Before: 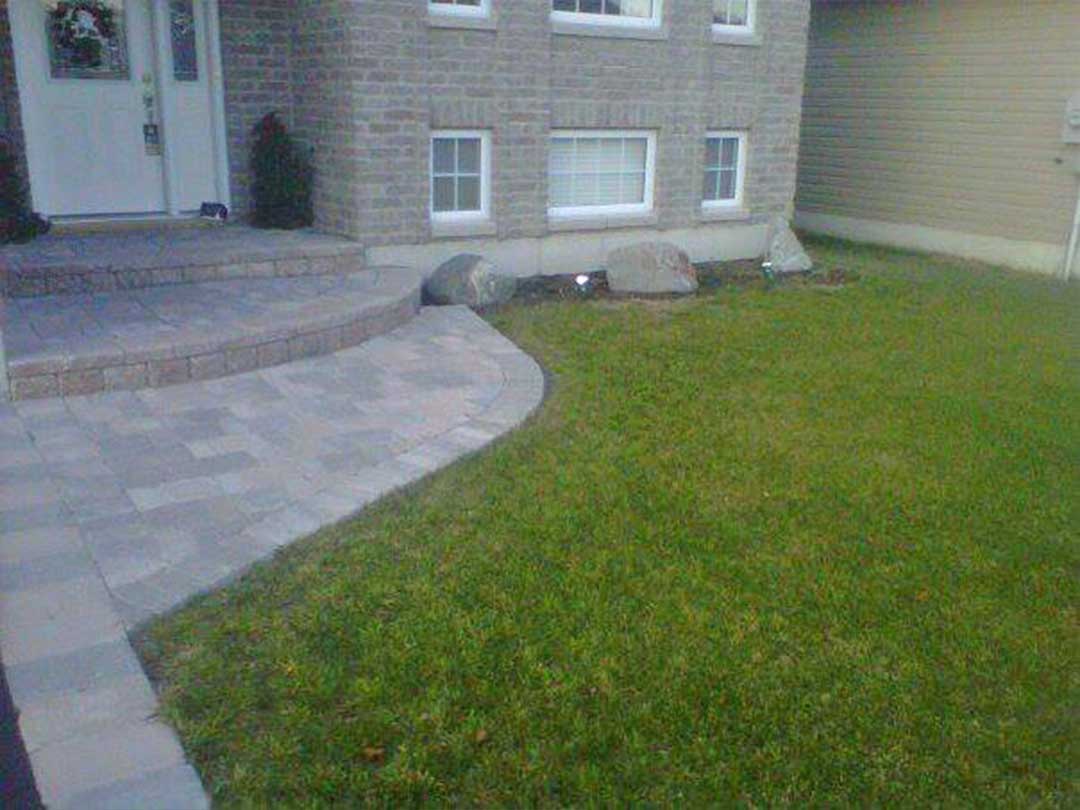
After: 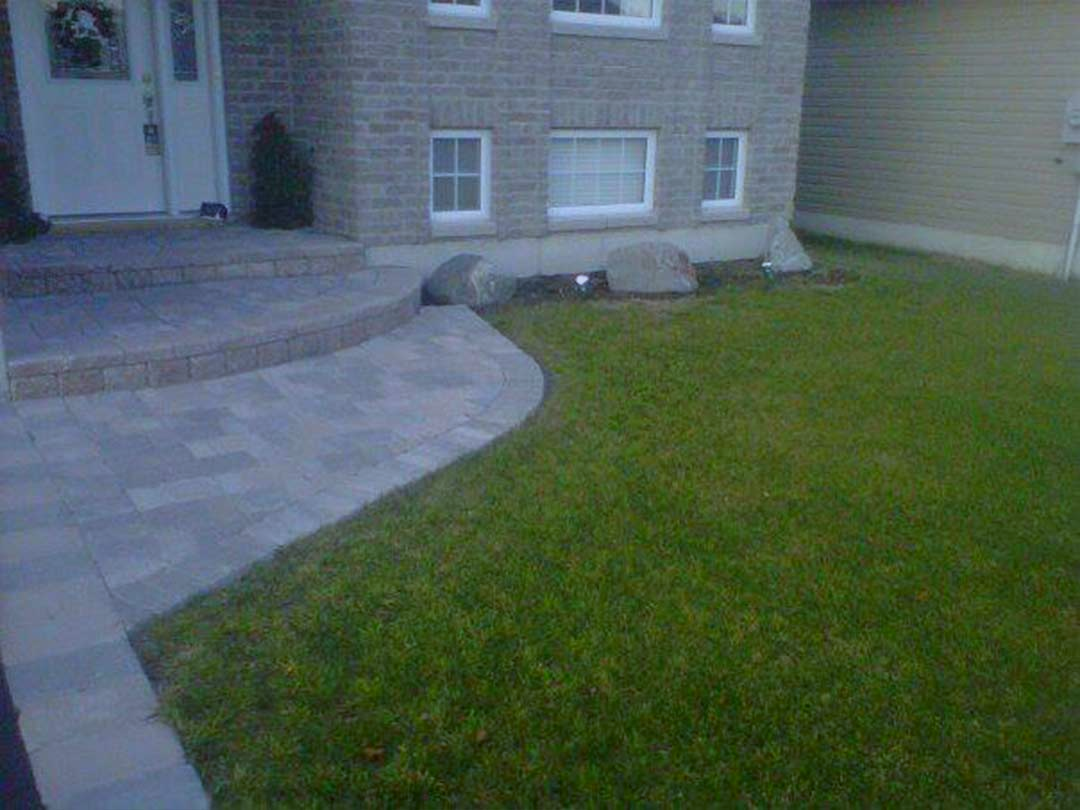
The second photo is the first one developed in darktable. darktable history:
exposure: exposure -0.582 EV, compensate highlight preservation false
shadows and highlights: shadows -40.15, highlights 62.88, soften with gaussian
white balance: red 0.931, blue 1.11
